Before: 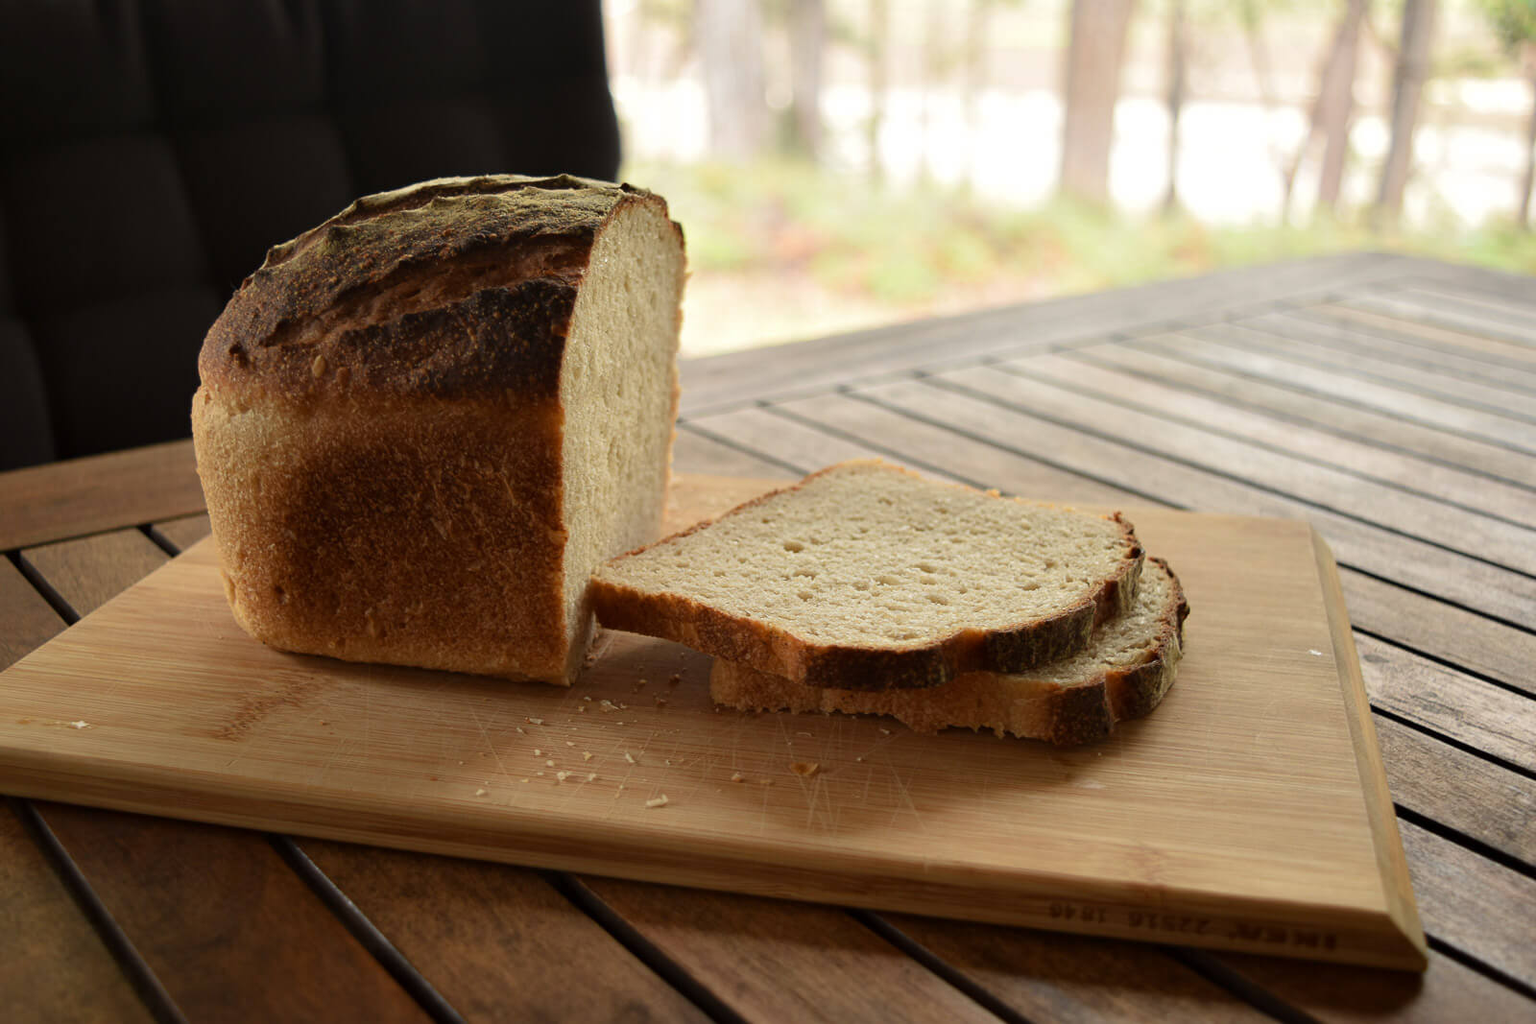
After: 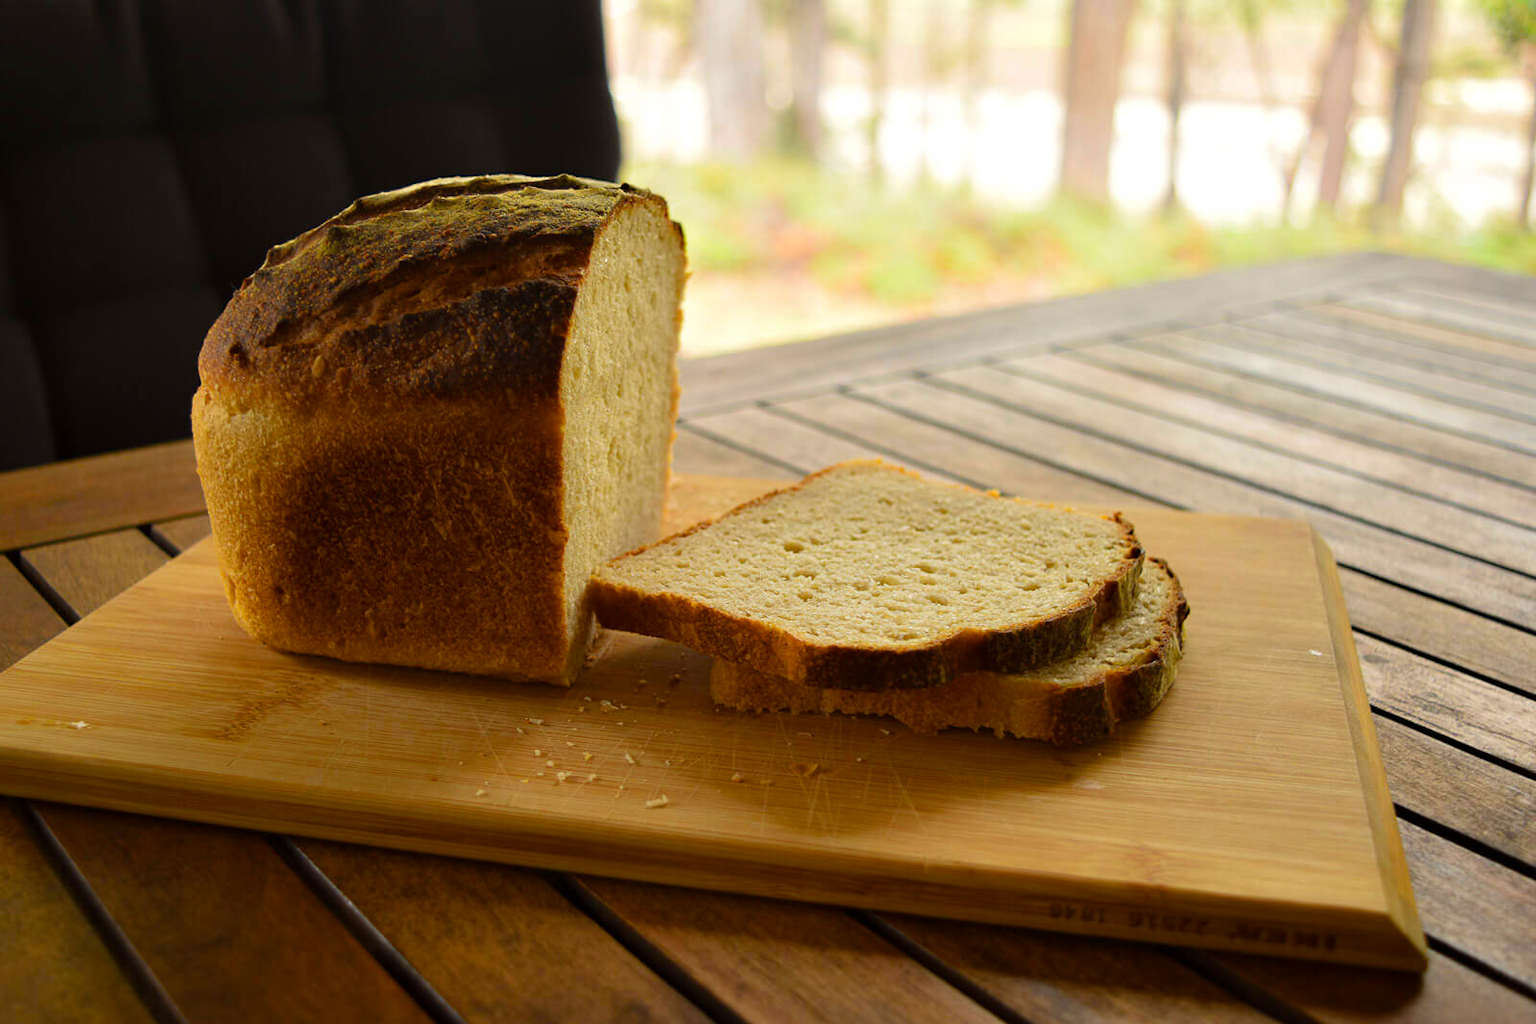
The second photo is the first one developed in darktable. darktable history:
sharpen: radius 5.325, amount 0.312, threshold 26.433
color balance rgb: perceptual saturation grading › global saturation 30%, global vibrance 30%
